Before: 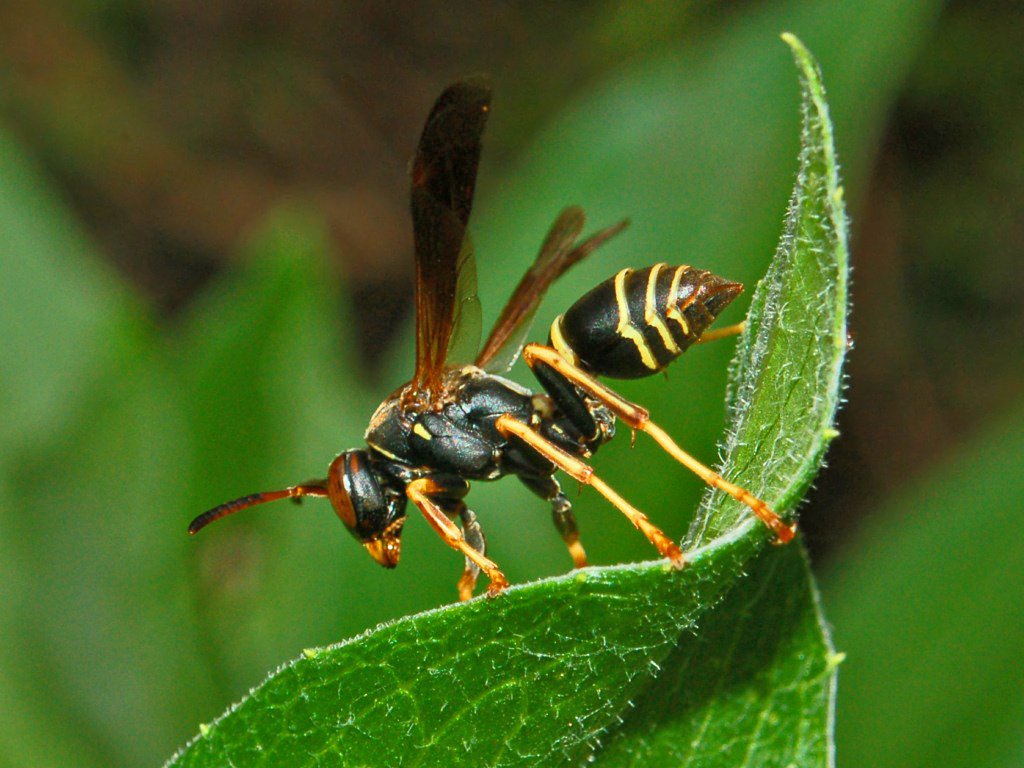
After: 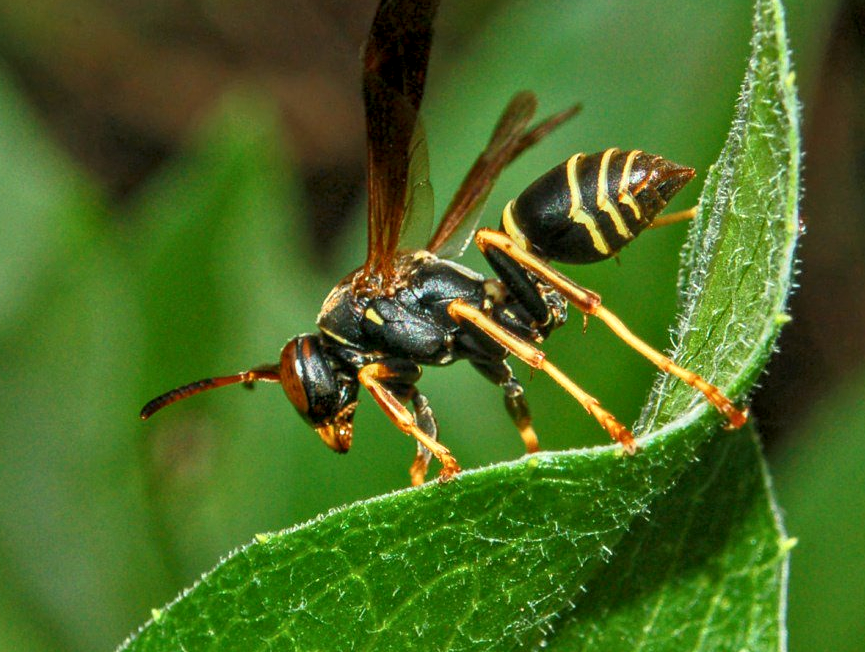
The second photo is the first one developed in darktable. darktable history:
local contrast: detail 130%
crop and rotate: left 4.766%, top 15.101%, right 10.708%
